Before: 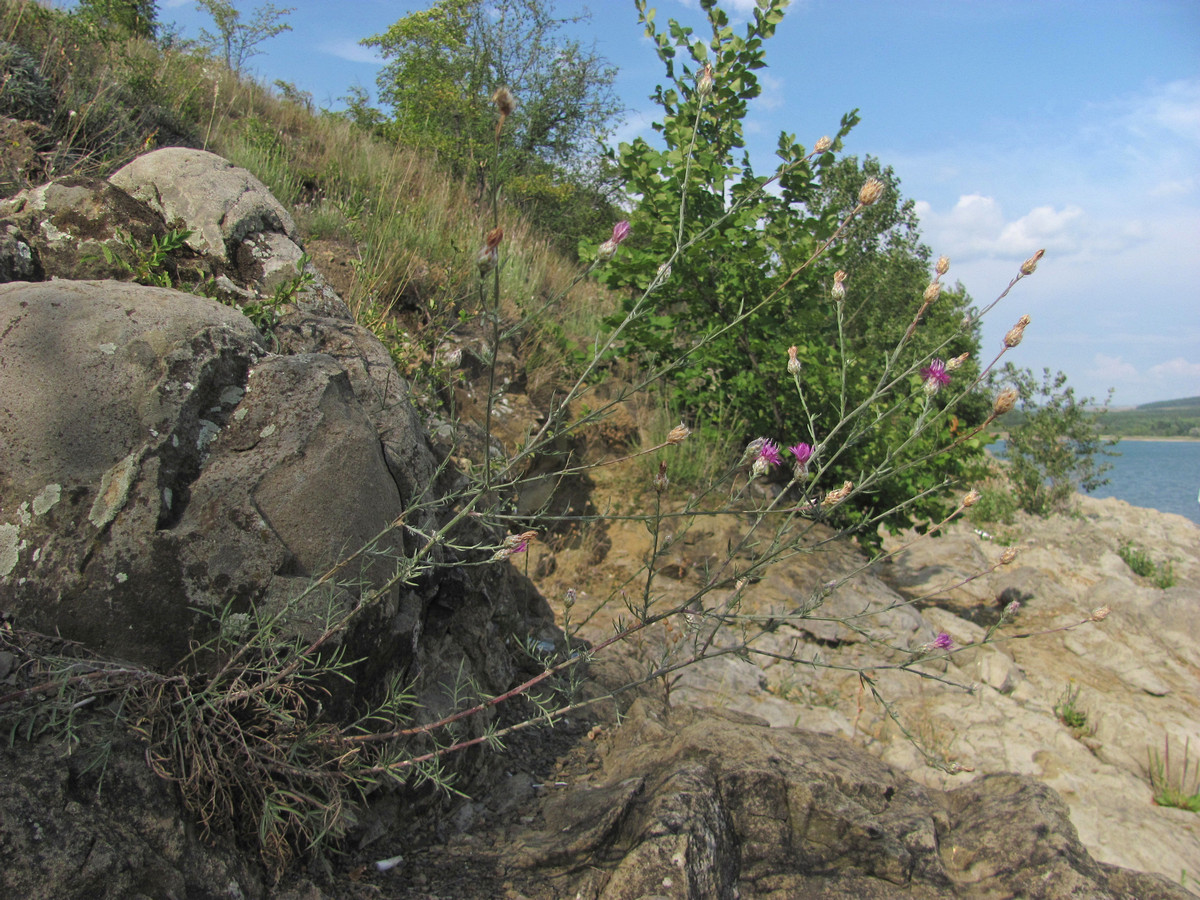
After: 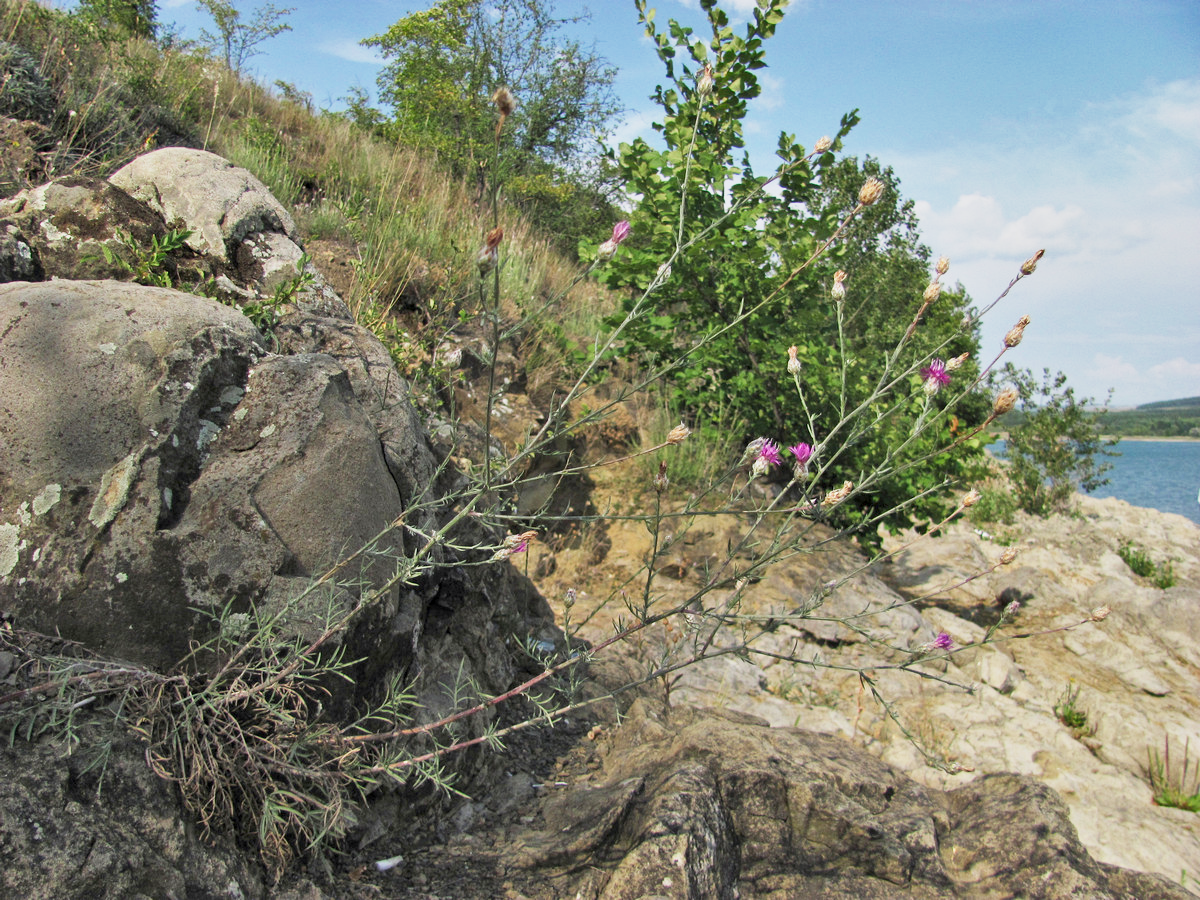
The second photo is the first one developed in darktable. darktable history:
shadows and highlights: low approximation 0.01, soften with gaussian
contrast equalizer: octaves 7, y [[0.6 ×6], [0.55 ×6], [0 ×6], [0 ×6], [0 ×6]], mix 0.35
base curve: curves: ch0 [(0, 0) (0.088, 0.125) (0.176, 0.251) (0.354, 0.501) (0.613, 0.749) (1, 0.877)], preserve colors none
